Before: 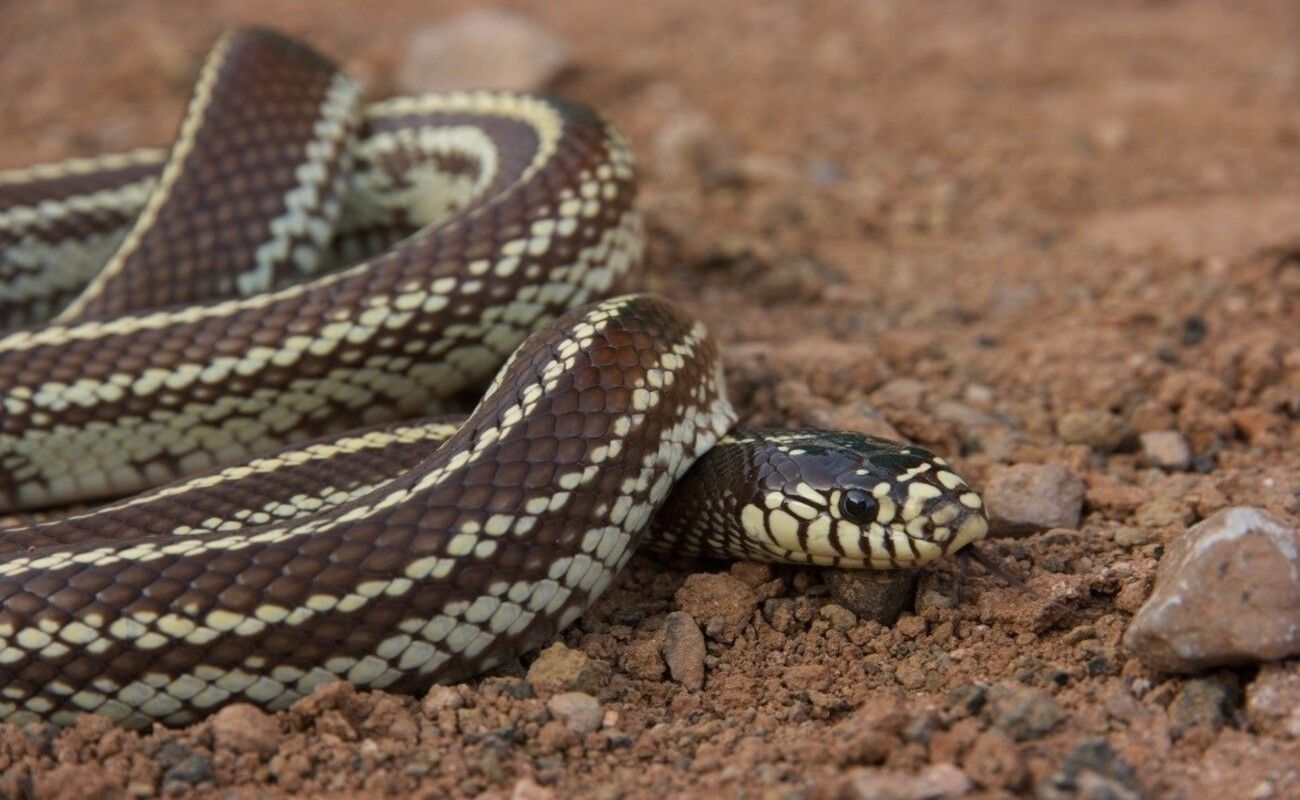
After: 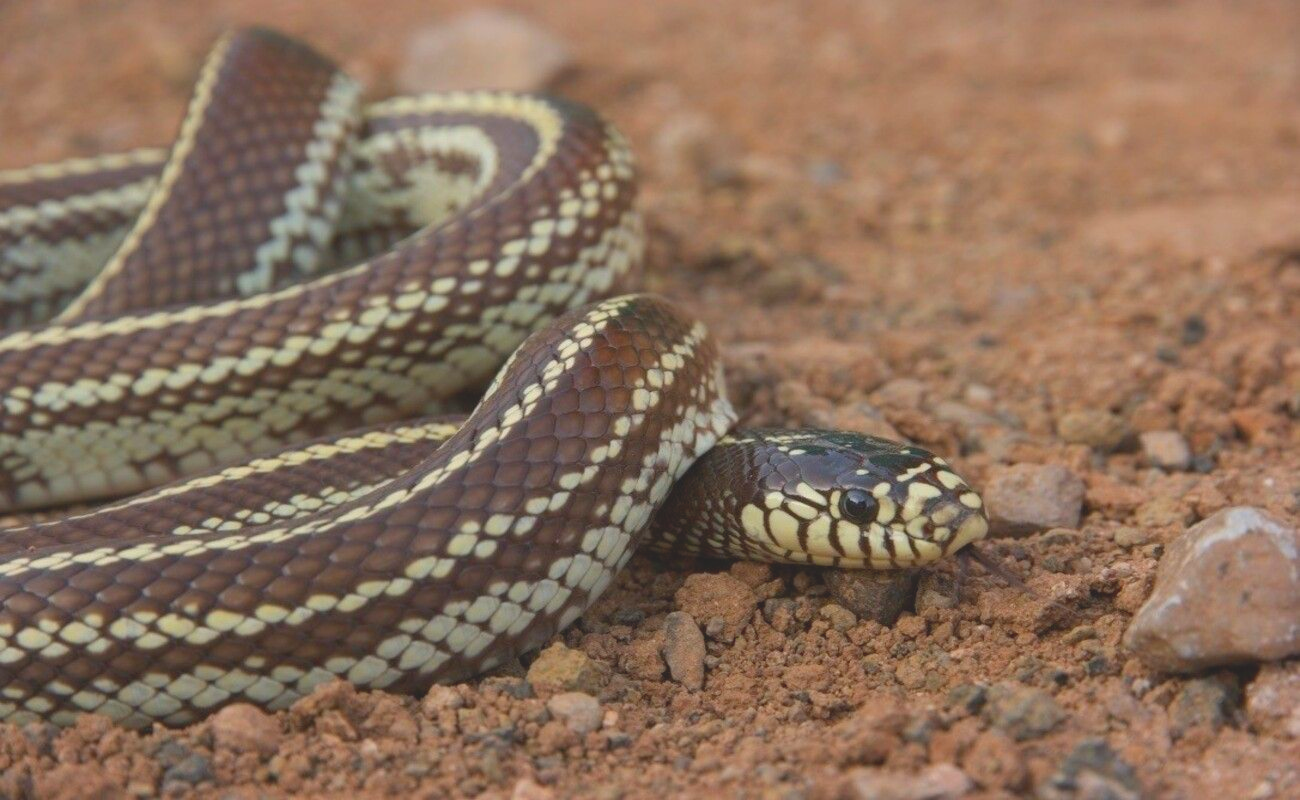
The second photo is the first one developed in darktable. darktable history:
contrast brightness saturation: contrast -0.28
exposure: exposure 0.515 EV, compensate highlight preservation false
